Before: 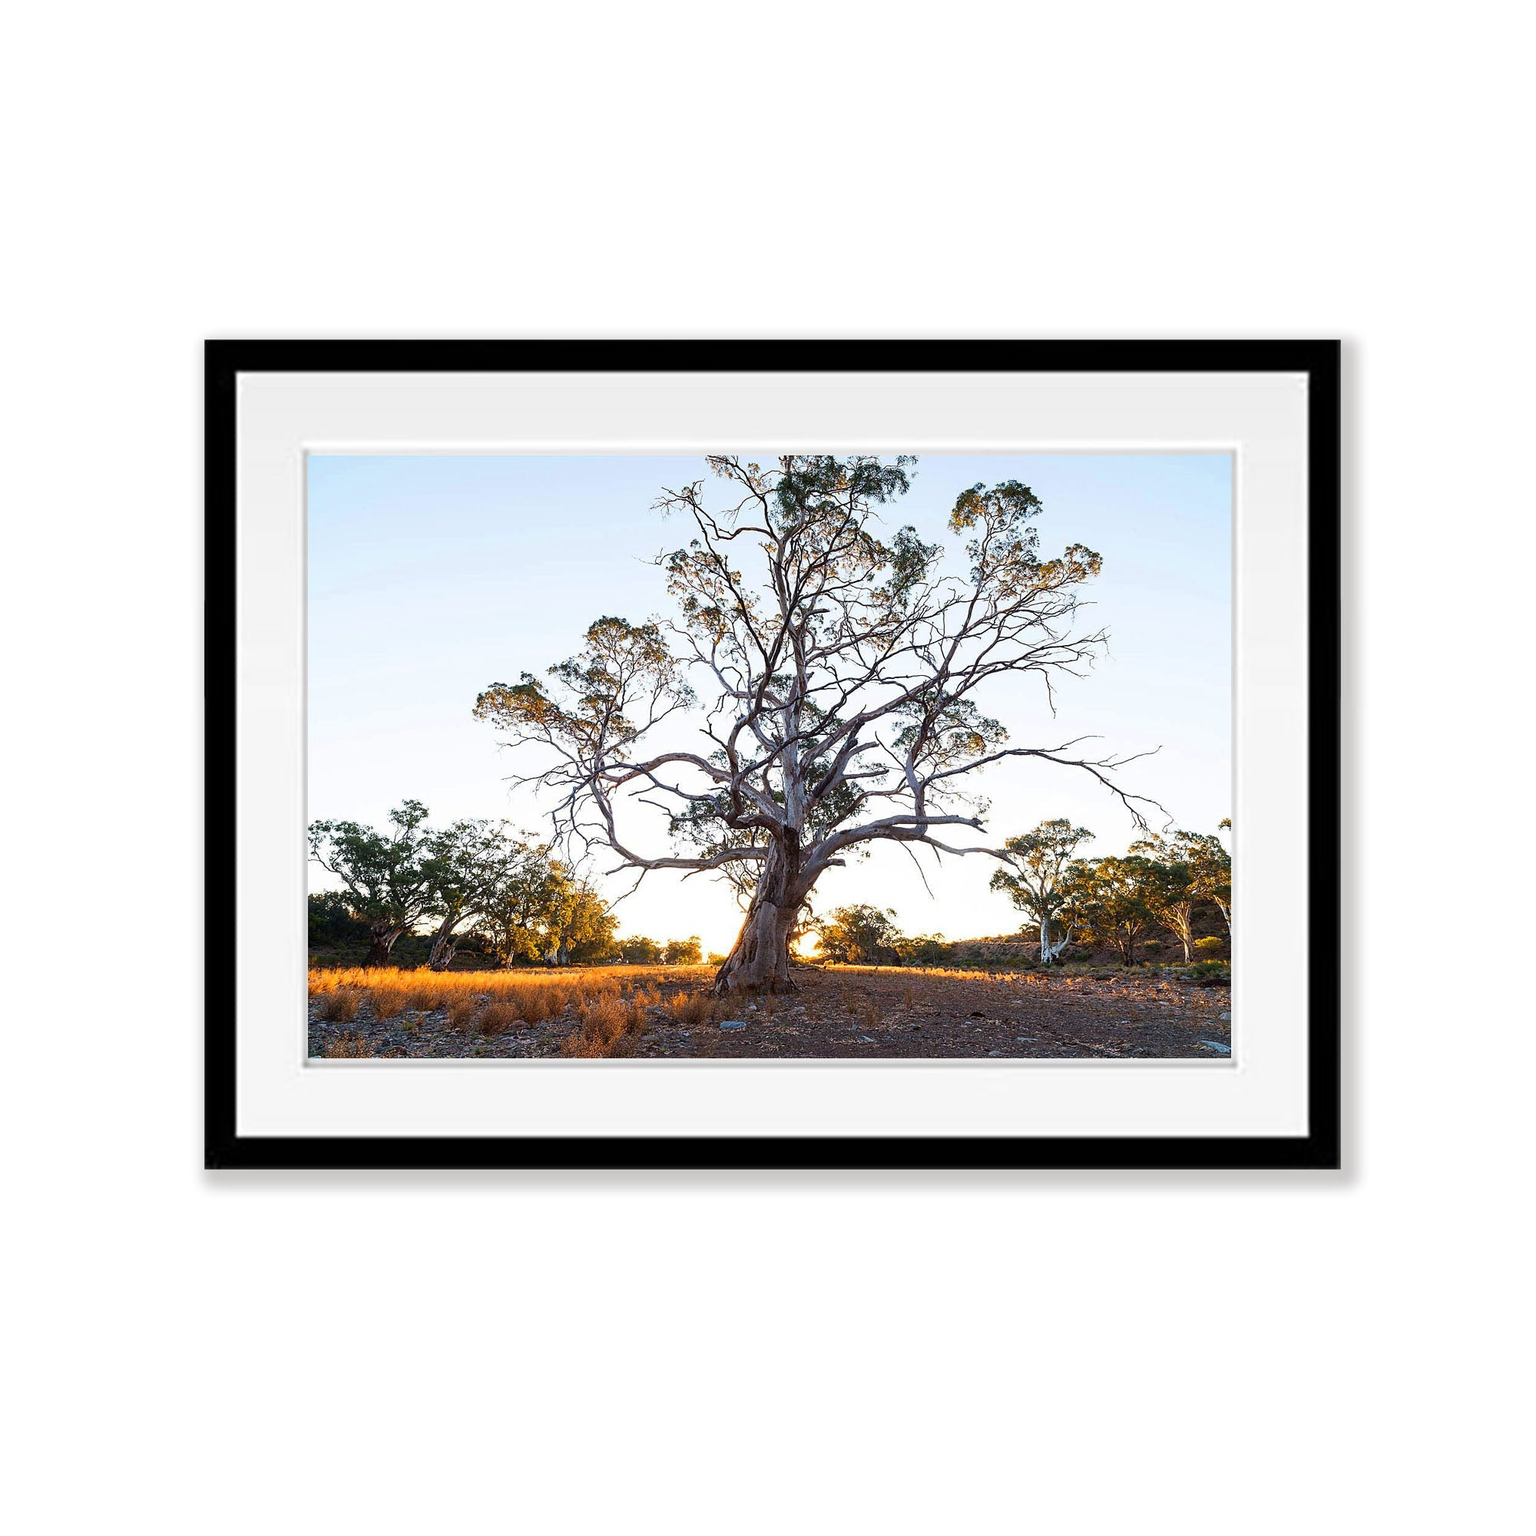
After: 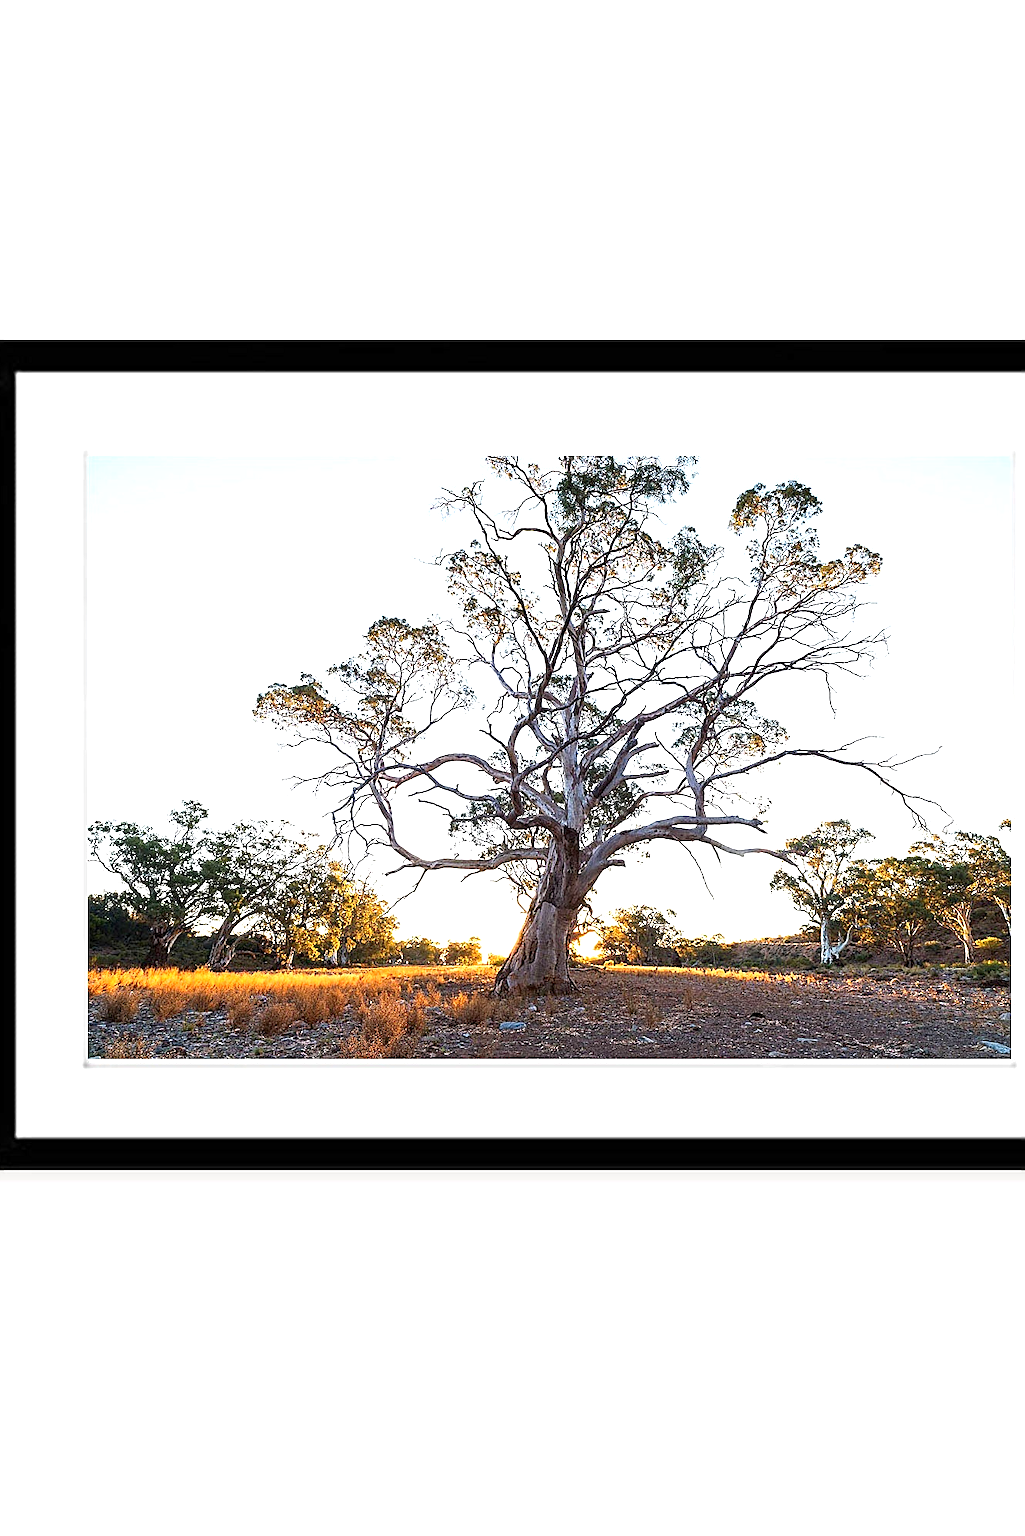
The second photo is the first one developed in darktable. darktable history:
crop and rotate: left 14.357%, right 18.924%
sharpen: on, module defaults
exposure: exposure 0.633 EV, compensate exposure bias true, compensate highlight preservation false
